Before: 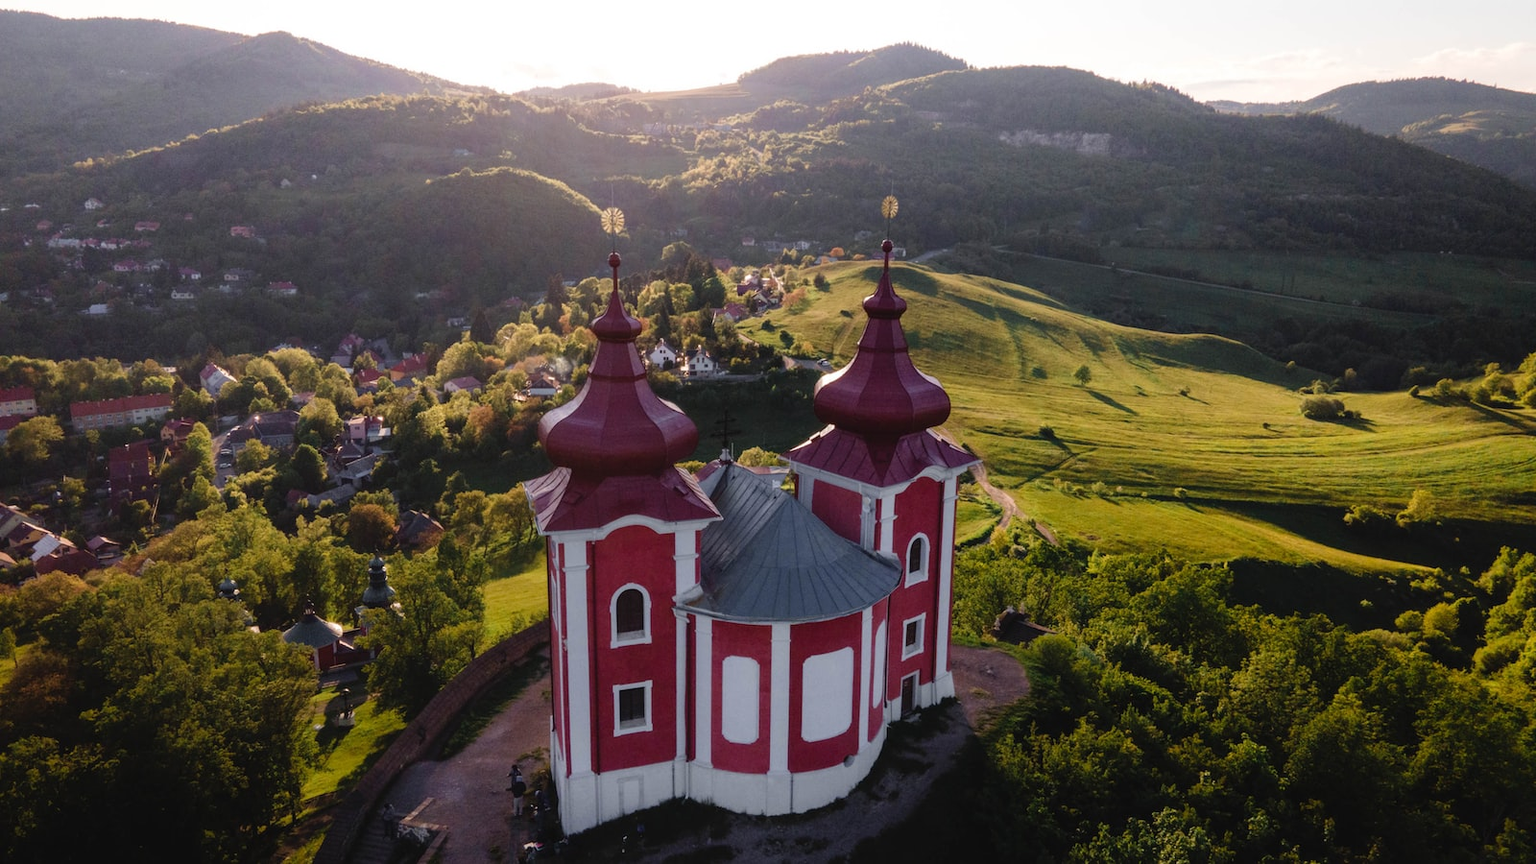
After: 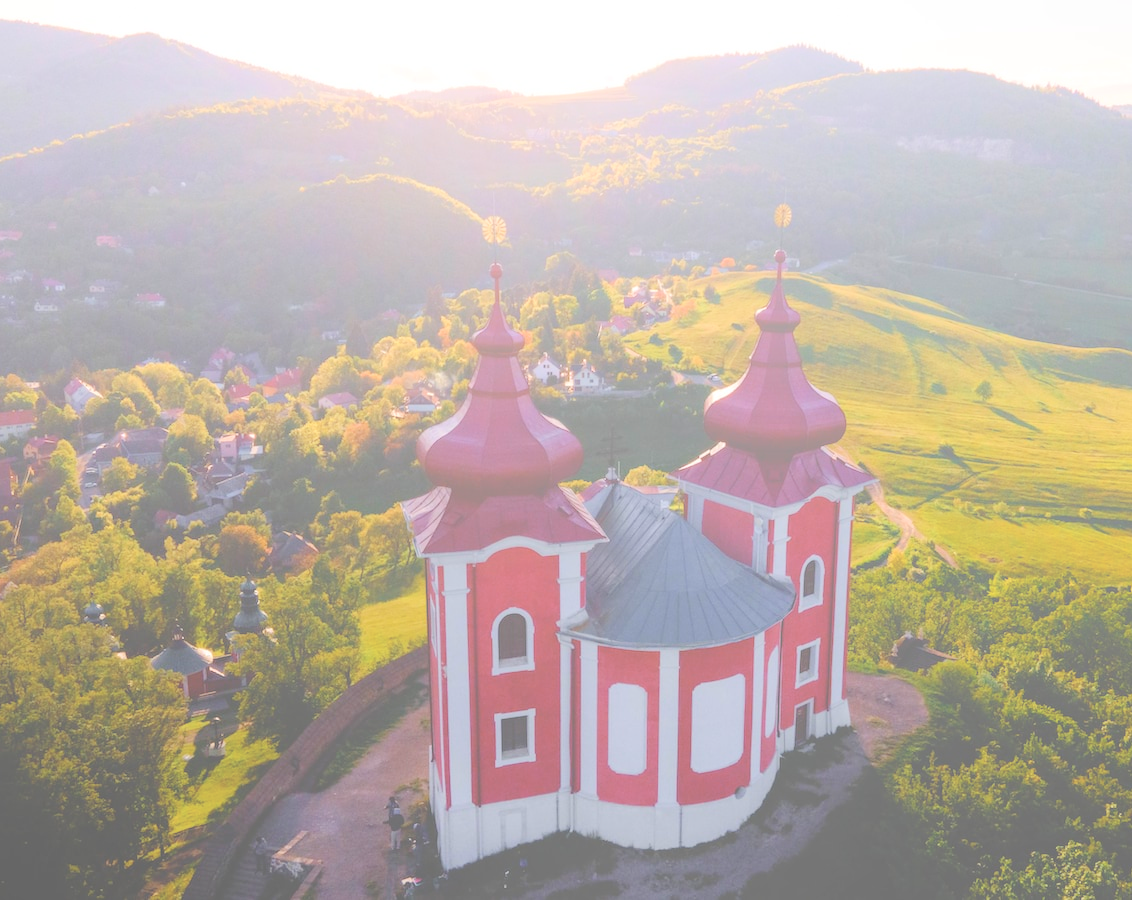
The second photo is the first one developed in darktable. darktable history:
shadows and highlights: shadows 29.61, highlights -30.47, low approximation 0.01, soften with gaussian
exposure: compensate highlight preservation false
bloom: size 70%, threshold 25%, strength 70%
crop and rotate: left 9.061%, right 20.142%
